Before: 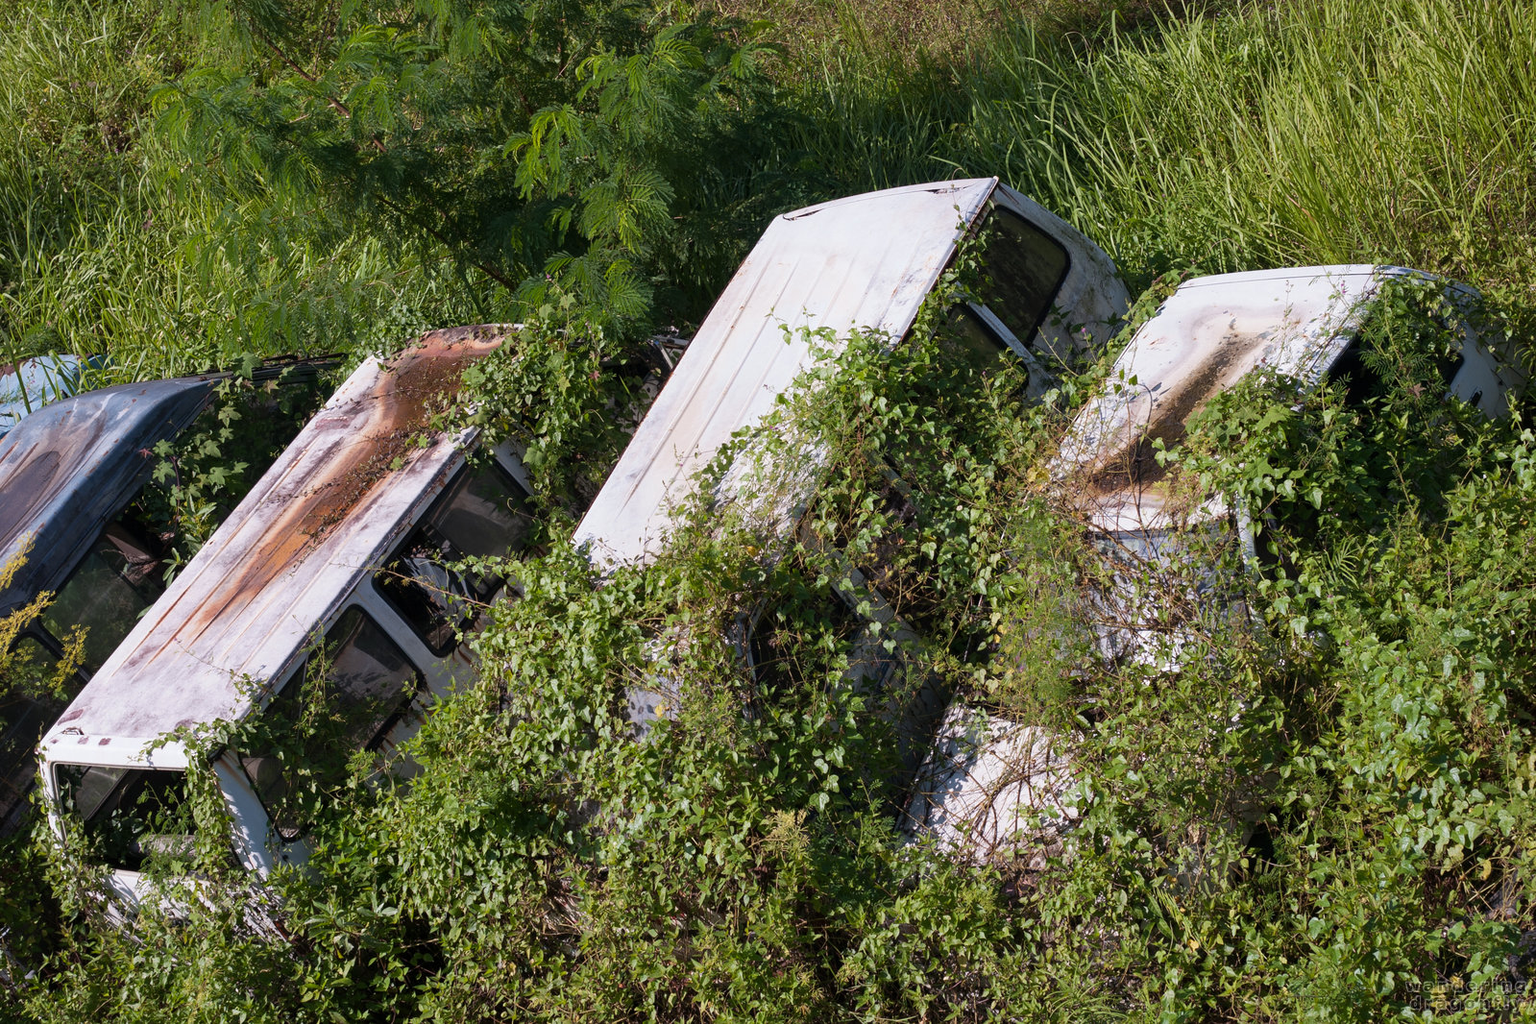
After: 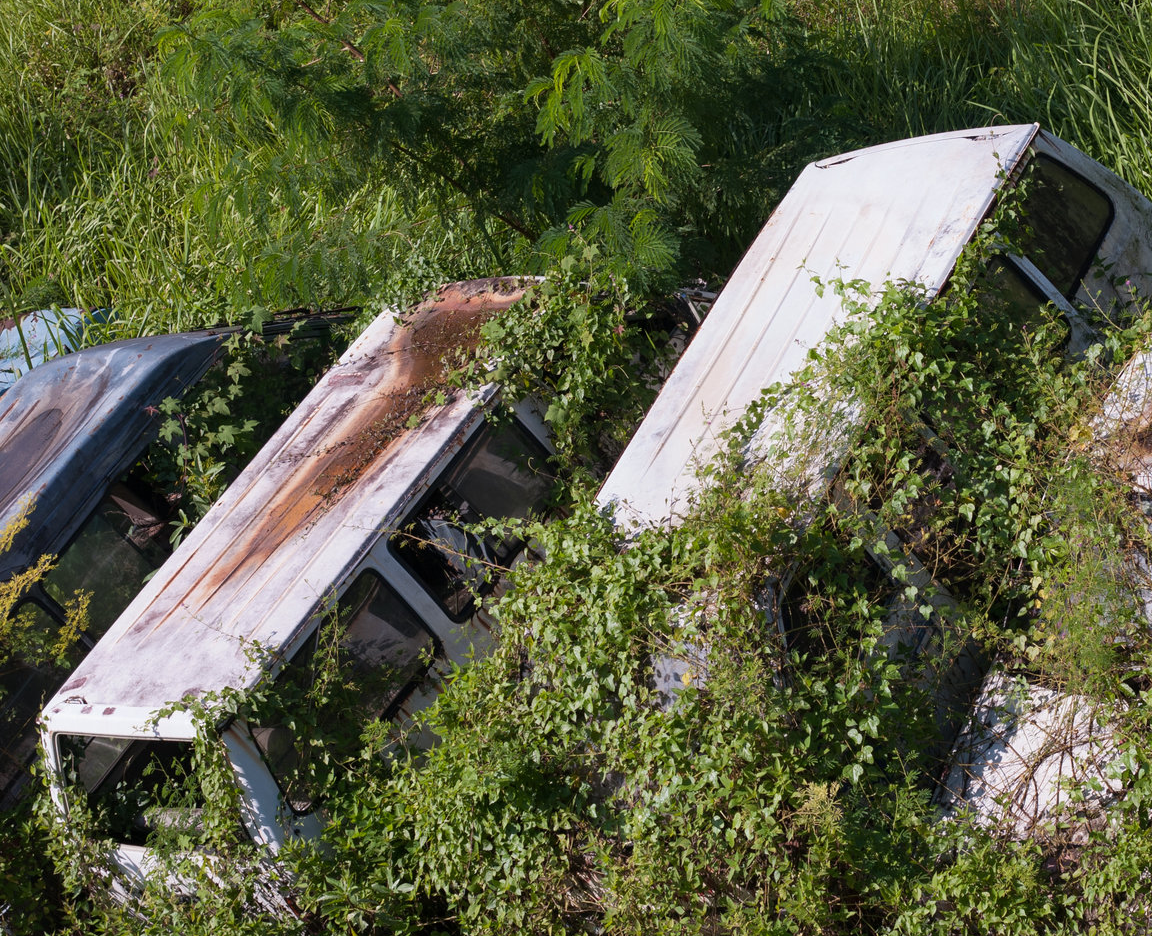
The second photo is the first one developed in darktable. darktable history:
color balance: mode lift, gamma, gain (sRGB)
crop: top 5.803%, right 27.864%, bottom 5.804%
